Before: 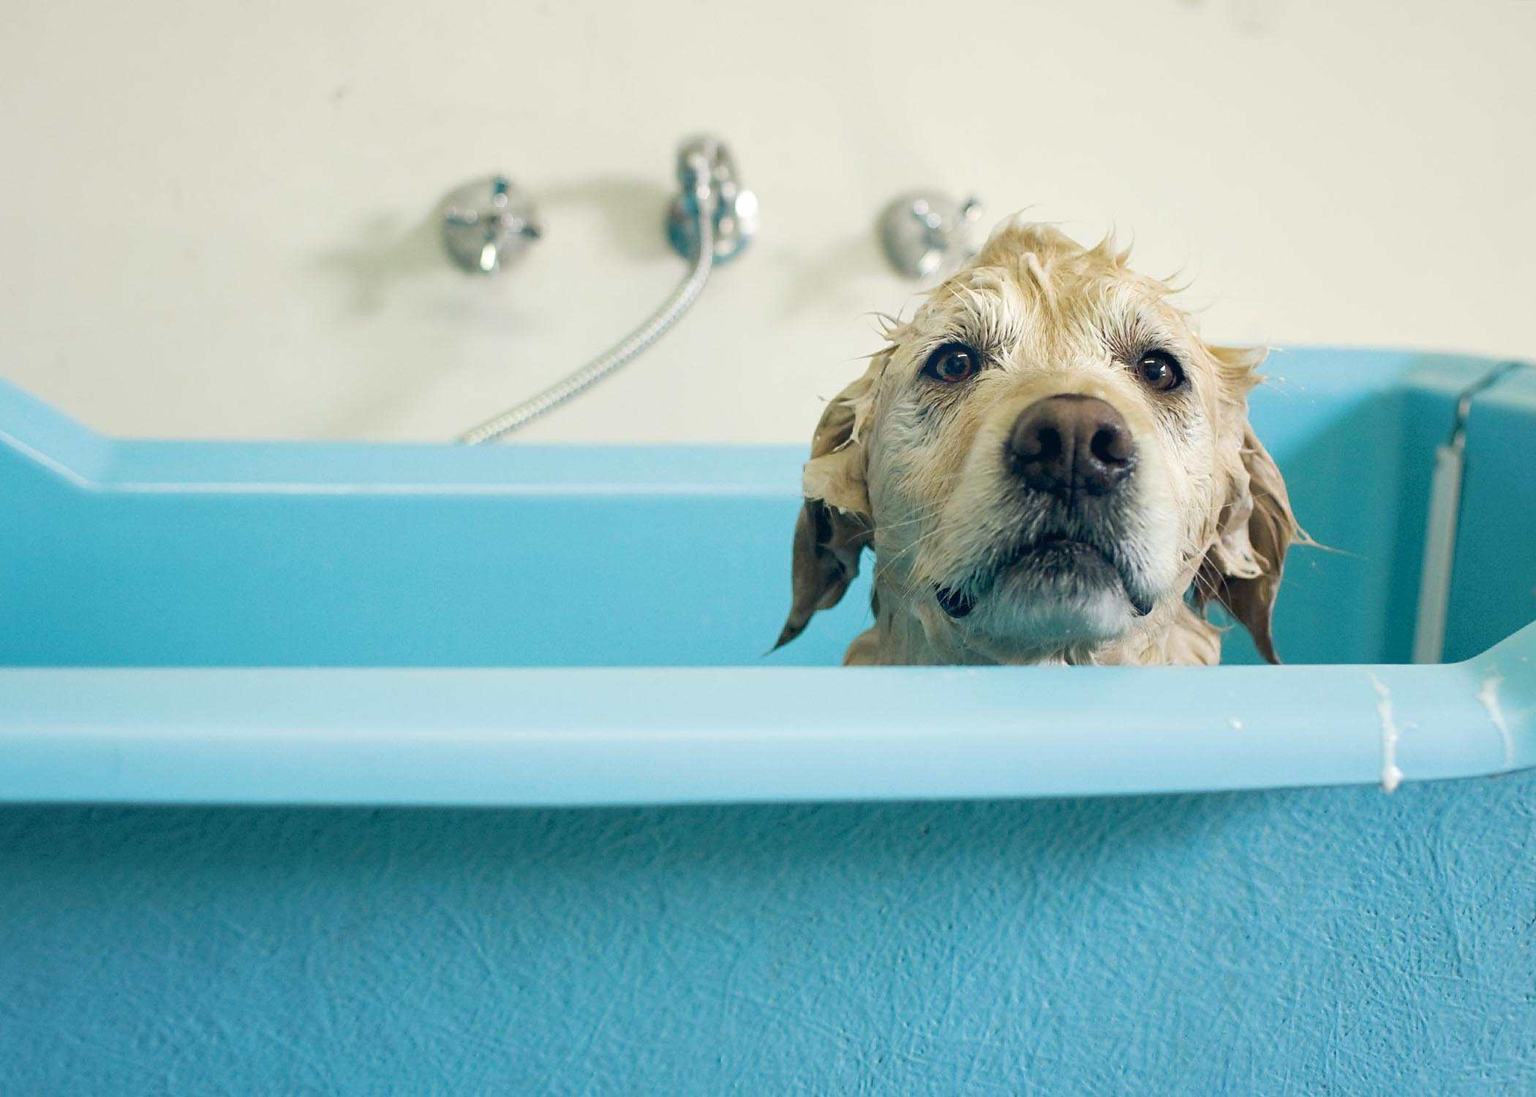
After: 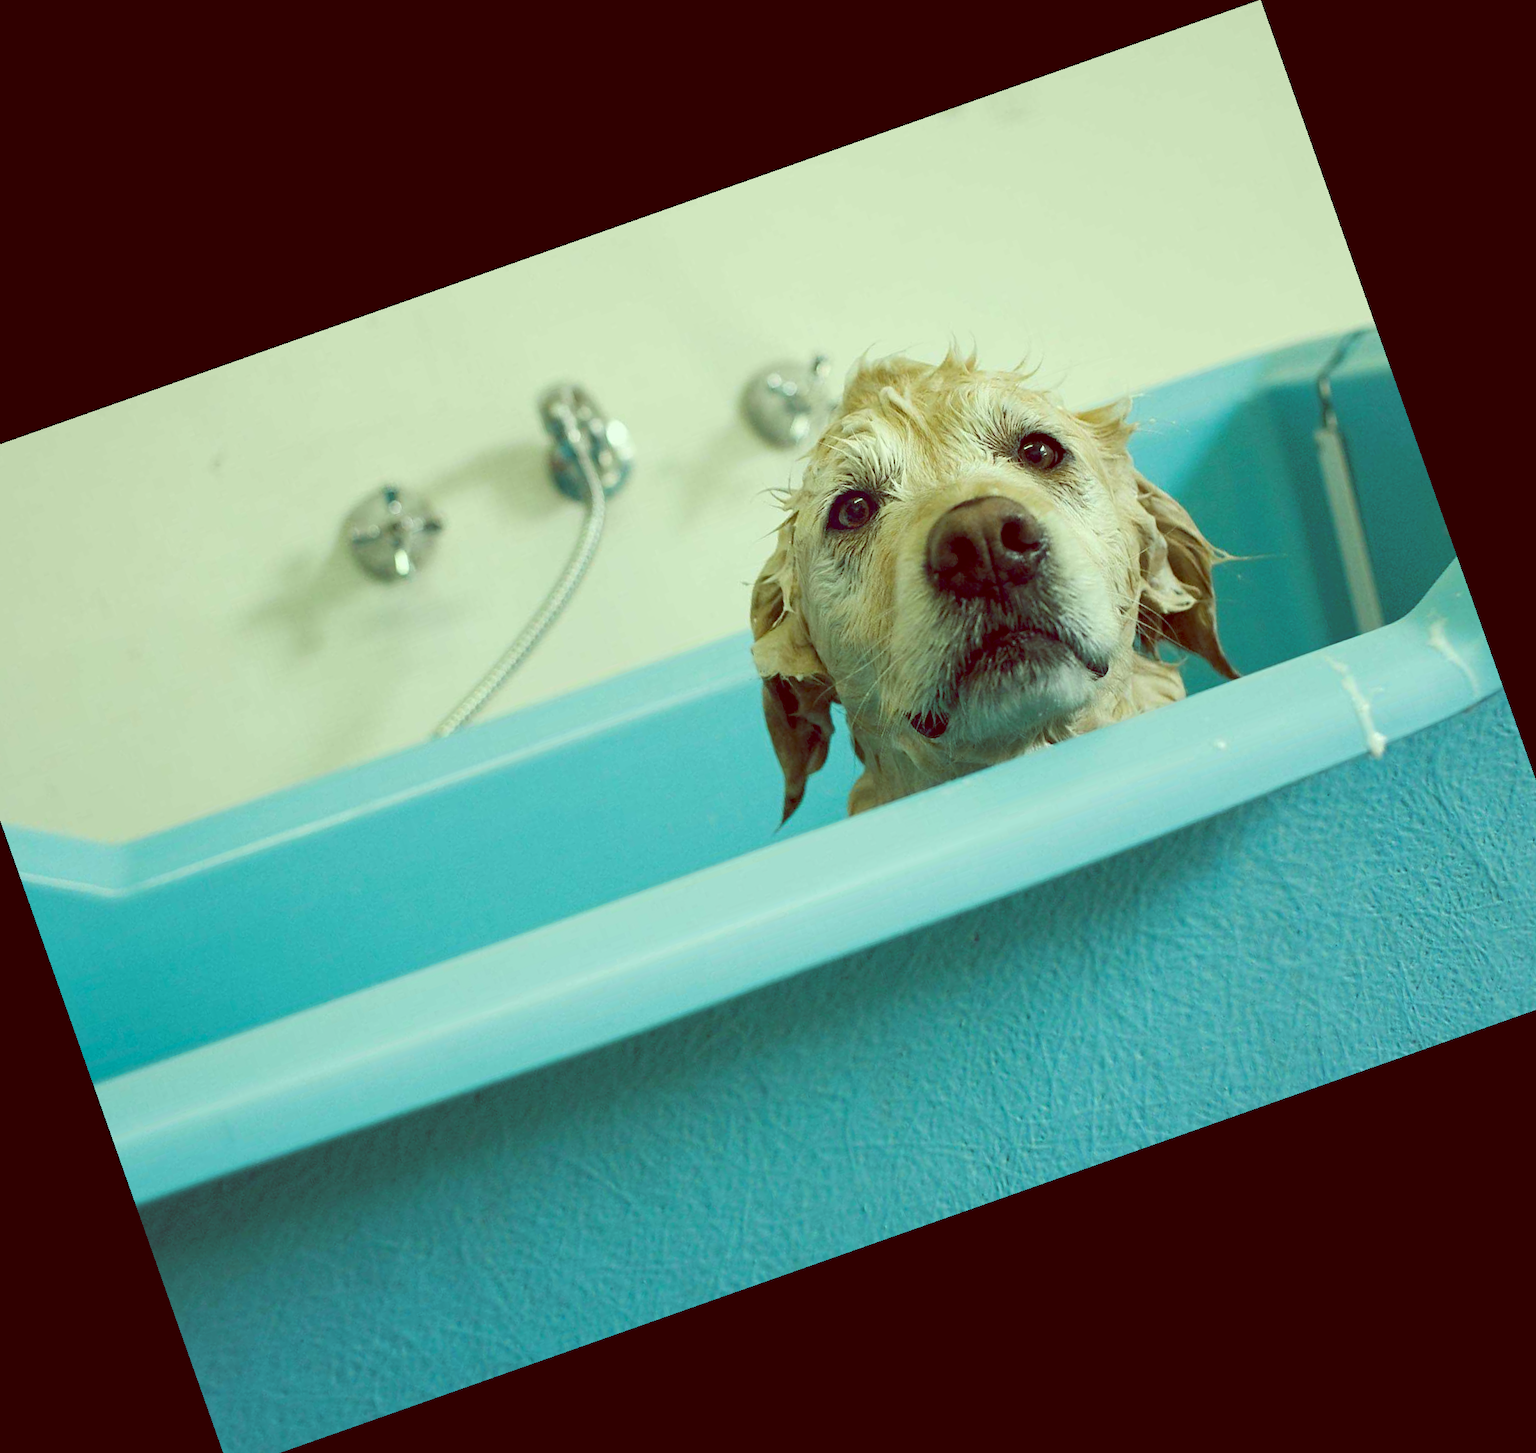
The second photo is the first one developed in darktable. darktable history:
crop and rotate: angle 19.43°, left 6.812%, right 4.125%, bottom 1.087%
color balance: lift [1, 1.015, 0.987, 0.985], gamma [1, 0.959, 1.042, 0.958], gain [0.927, 0.938, 1.072, 0.928], contrast 1.5%
